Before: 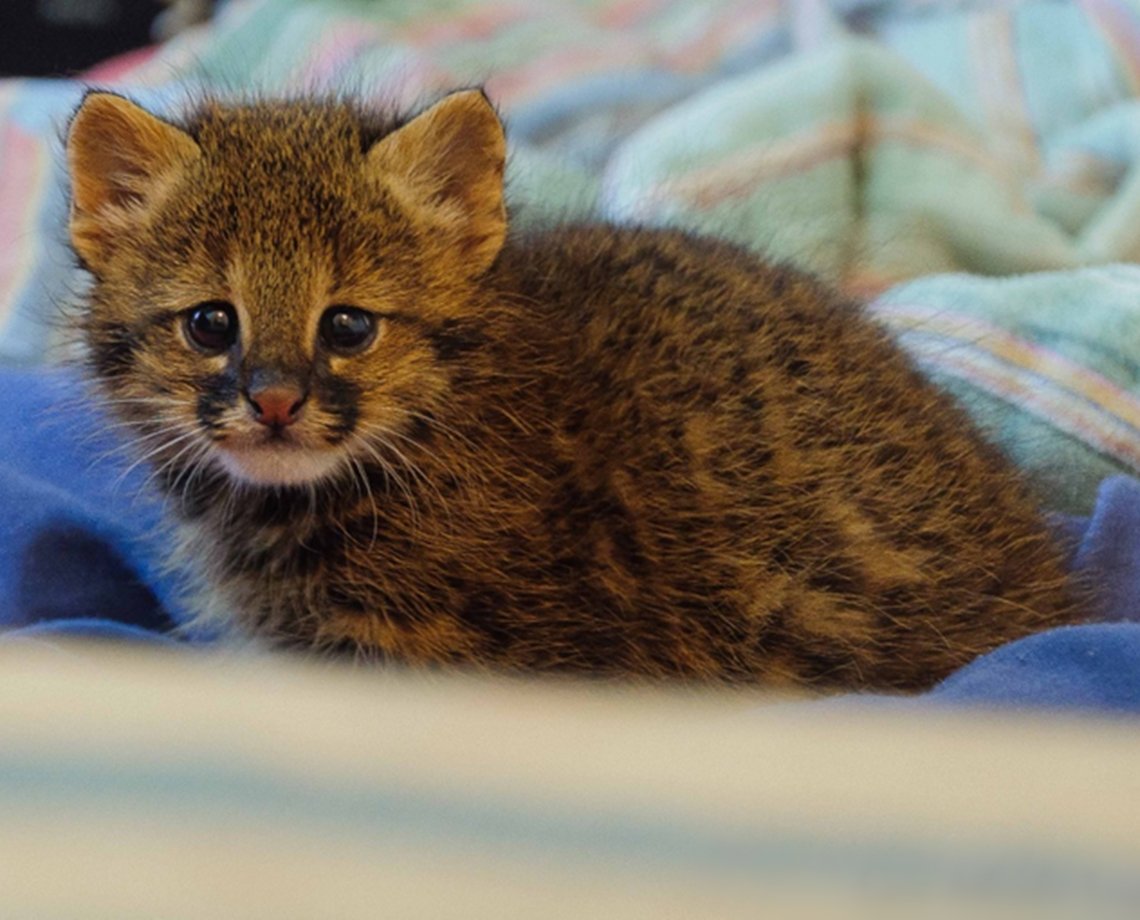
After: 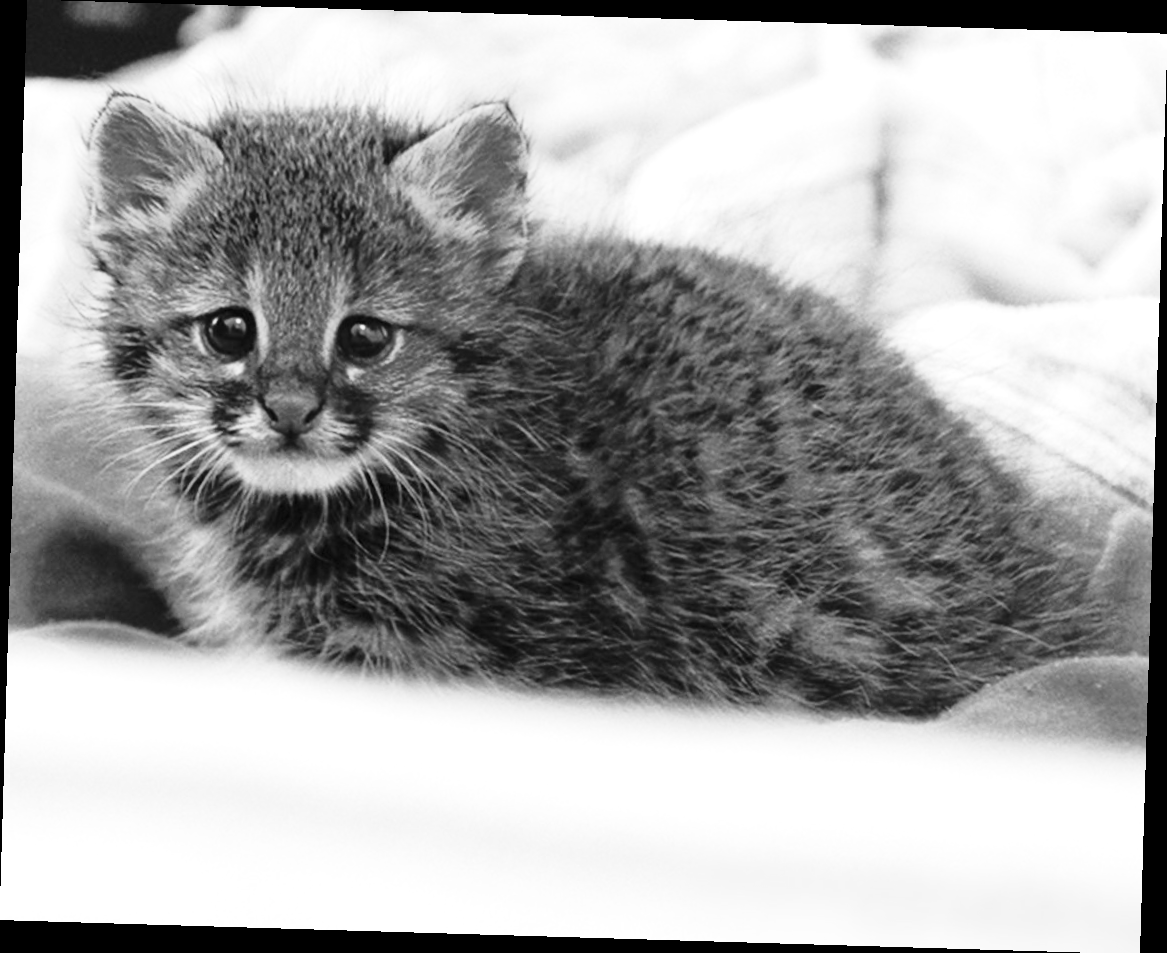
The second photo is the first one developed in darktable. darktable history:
exposure: exposure 0.943 EV, compensate highlight preservation false
rotate and perspective: rotation 1.72°, automatic cropping off
base curve: curves: ch0 [(0, 0) (0.028, 0.03) (0.121, 0.232) (0.46, 0.748) (0.859, 0.968) (1, 1)], preserve colors none
monochrome: a 0, b 0, size 0.5, highlights 0.57
